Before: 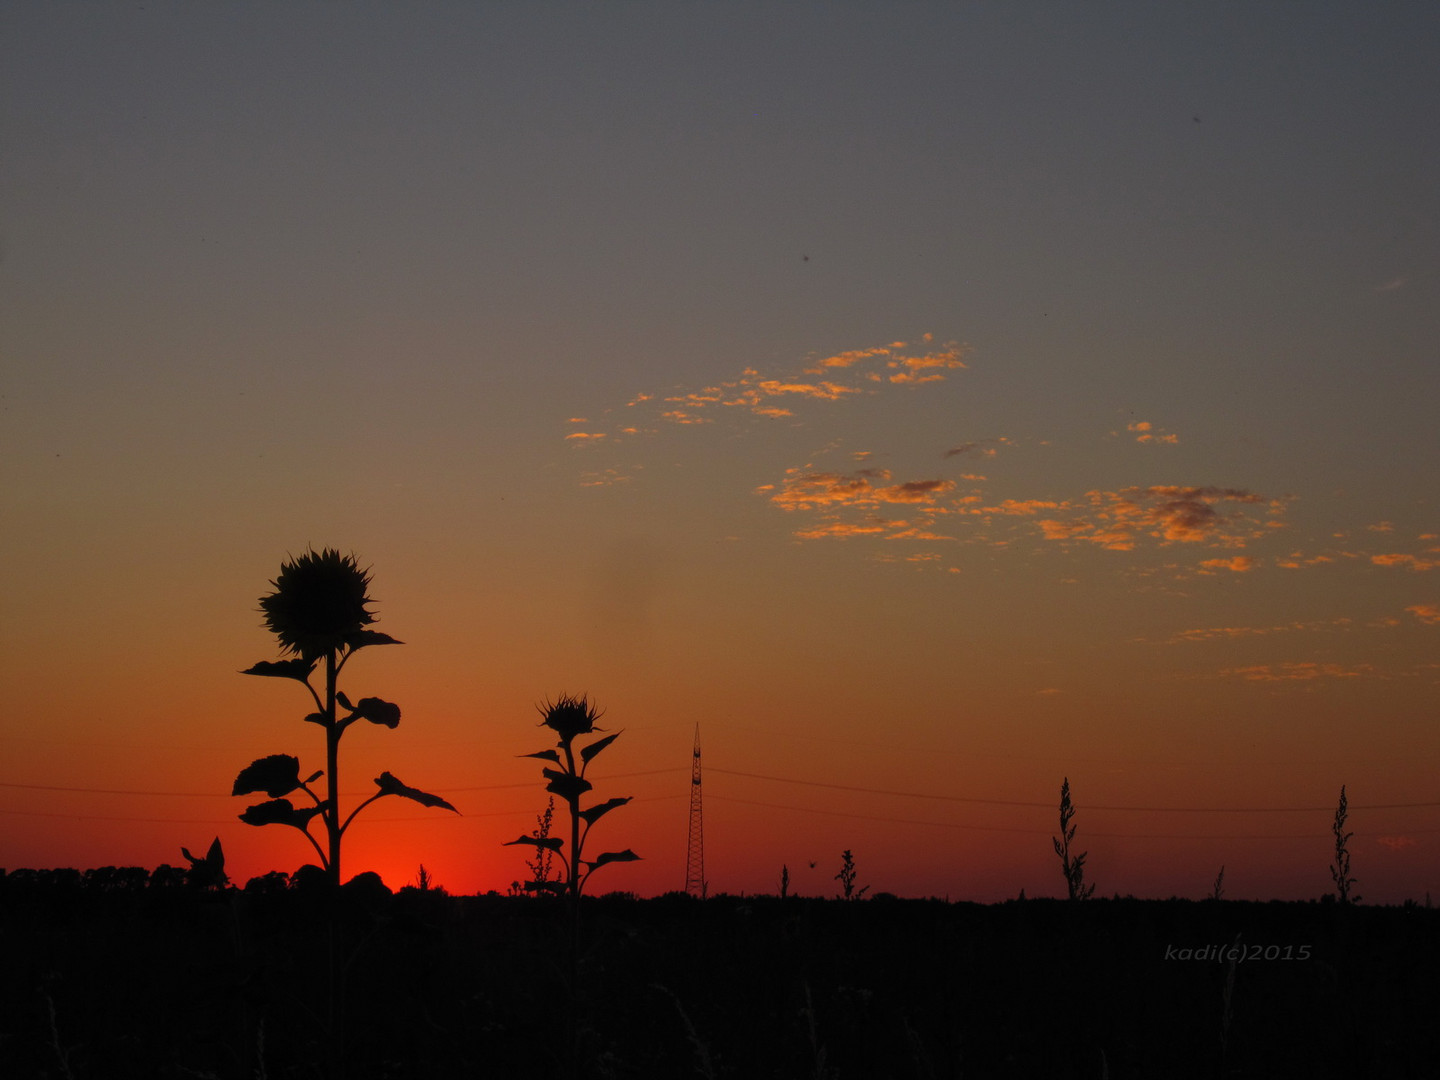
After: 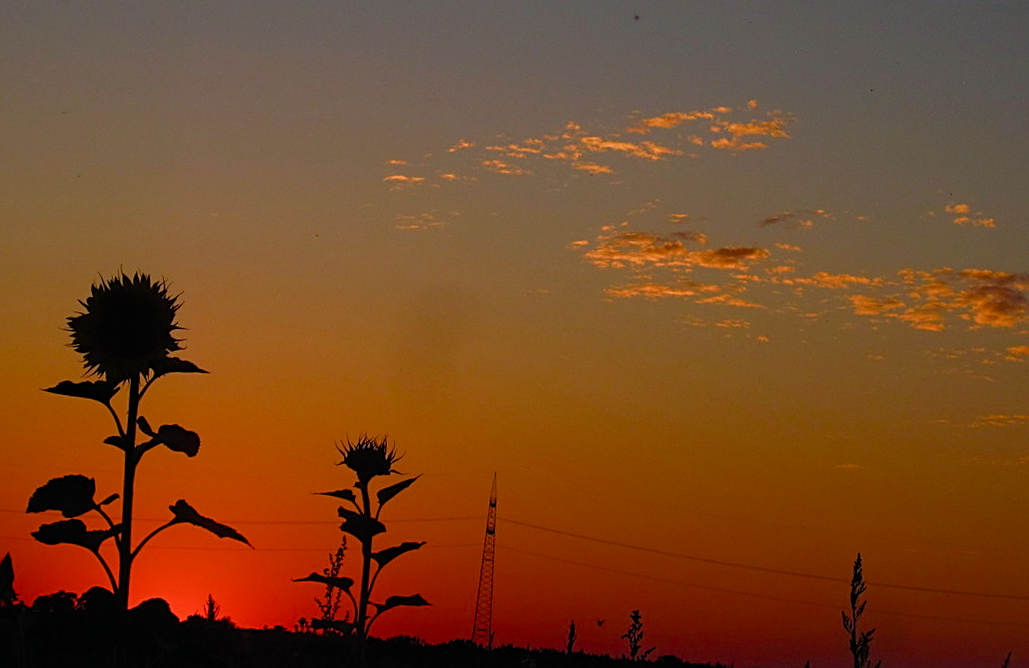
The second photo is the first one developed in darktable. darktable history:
haze removal: adaptive false
color balance rgb: perceptual saturation grading › global saturation 20%, perceptual saturation grading › highlights -50.569%, perceptual saturation grading › shadows 30.379%, global vibrance 20%
crop and rotate: angle -4.05°, left 9.773%, top 20.536%, right 12.178%, bottom 11.893%
sharpen: on, module defaults
